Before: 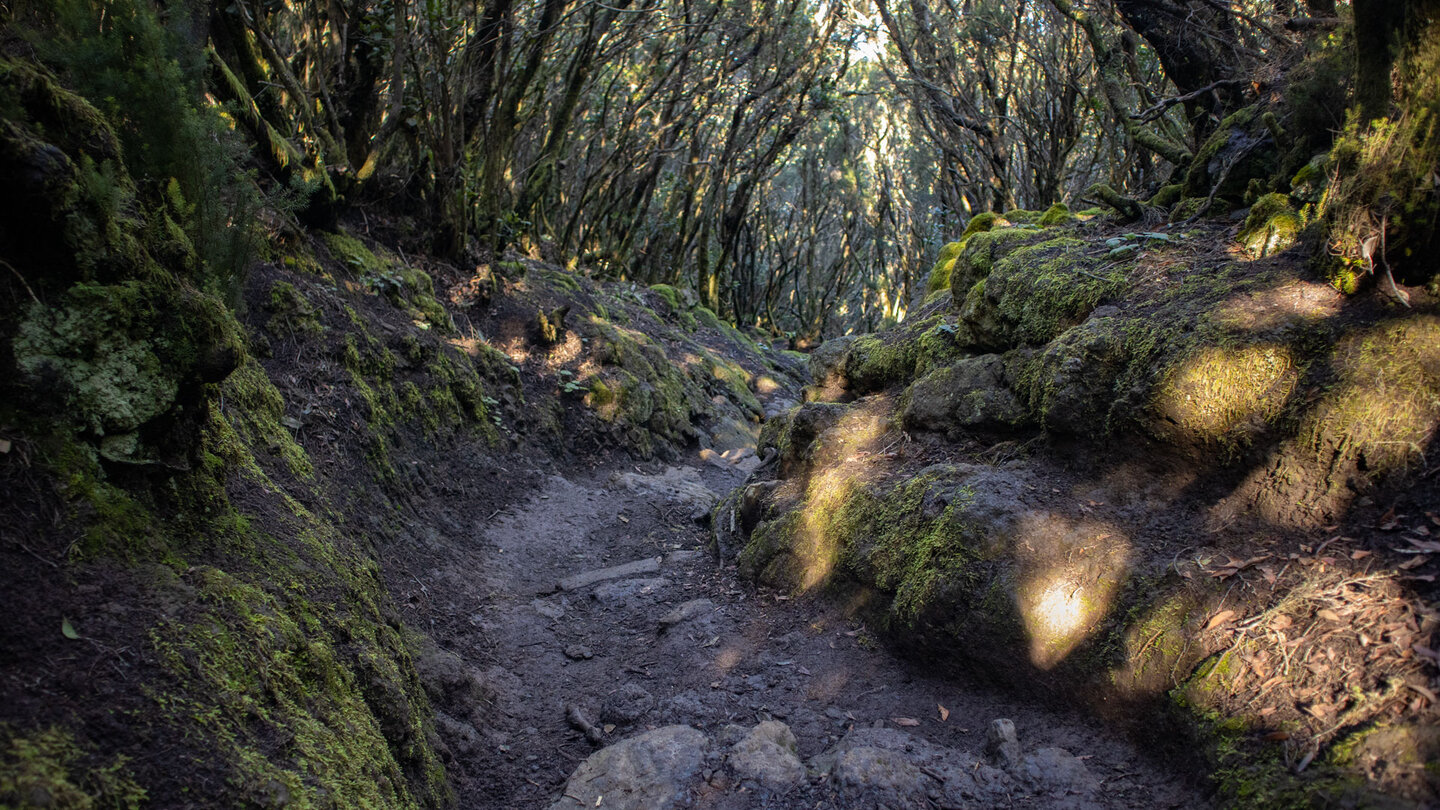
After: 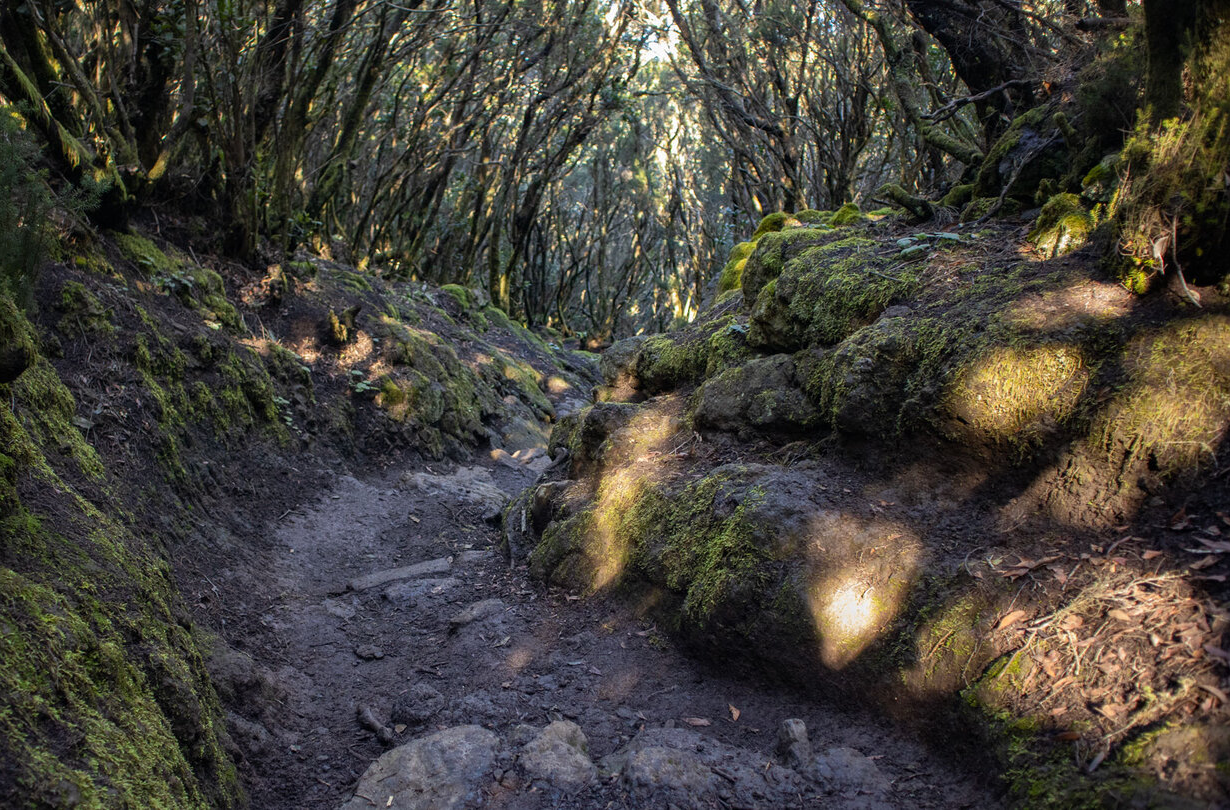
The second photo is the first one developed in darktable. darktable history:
tone curve: curves: ch0 [(0, 0) (0.003, 0.003) (0.011, 0.011) (0.025, 0.024) (0.044, 0.044) (0.069, 0.068) (0.1, 0.098) (0.136, 0.133) (0.177, 0.174) (0.224, 0.22) (0.277, 0.272) (0.335, 0.329) (0.399, 0.392) (0.468, 0.46) (0.543, 0.546) (0.623, 0.626) (0.709, 0.711) (0.801, 0.802) (0.898, 0.898) (1, 1)], color space Lab, independent channels, preserve colors none
crop and rotate: left 14.583%
